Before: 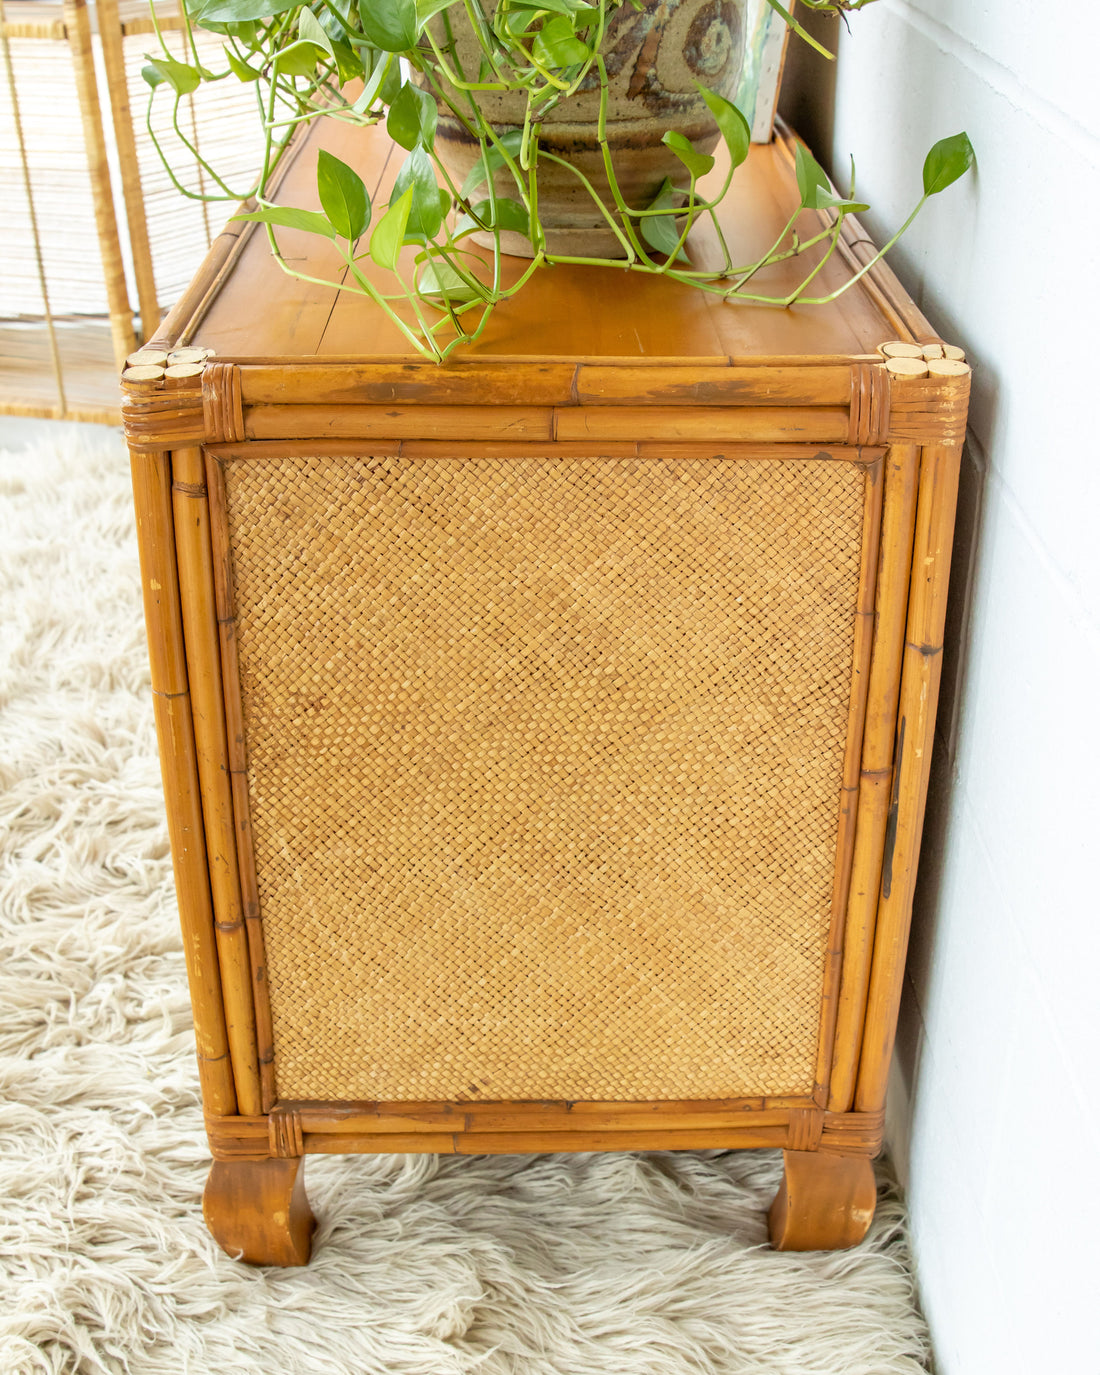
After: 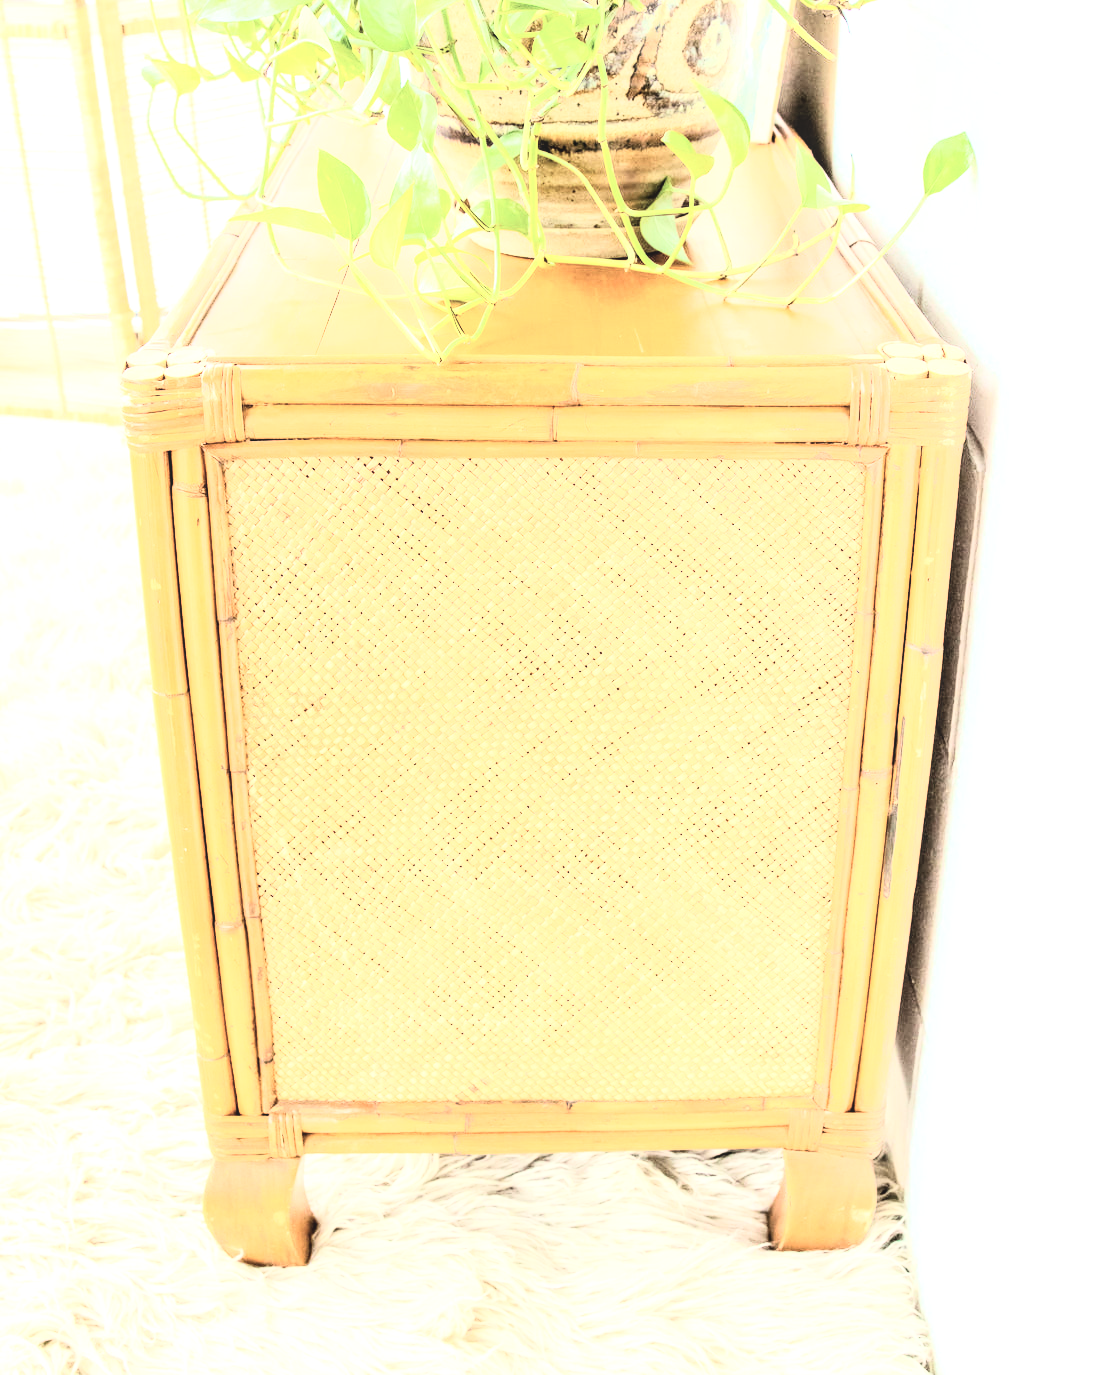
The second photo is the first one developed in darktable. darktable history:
contrast brightness saturation: contrast 0.1, saturation -0.36
exposure: black level correction 0, exposure 1.35 EV, compensate exposure bias true, compensate highlight preservation false
local contrast: detail 110%
rgb curve: curves: ch0 [(0, 0) (0.21, 0.15) (0.24, 0.21) (0.5, 0.75) (0.75, 0.96) (0.89, 0.99) (1, 1)]; ch1 [(0, 0.02) (0.21, 0.13) (0.25, 0.2) (0.5, 0.67) (0.75, 0.9) (0.89, 0.97) (1, 1)]; ch2 [(0, 0.02) (0.21, 0.13) (0.25, 0.2) (0.5, 0.67) (0.75, 0.9) (0.89, 0.97) (1, 1)], compensate middle gray true
